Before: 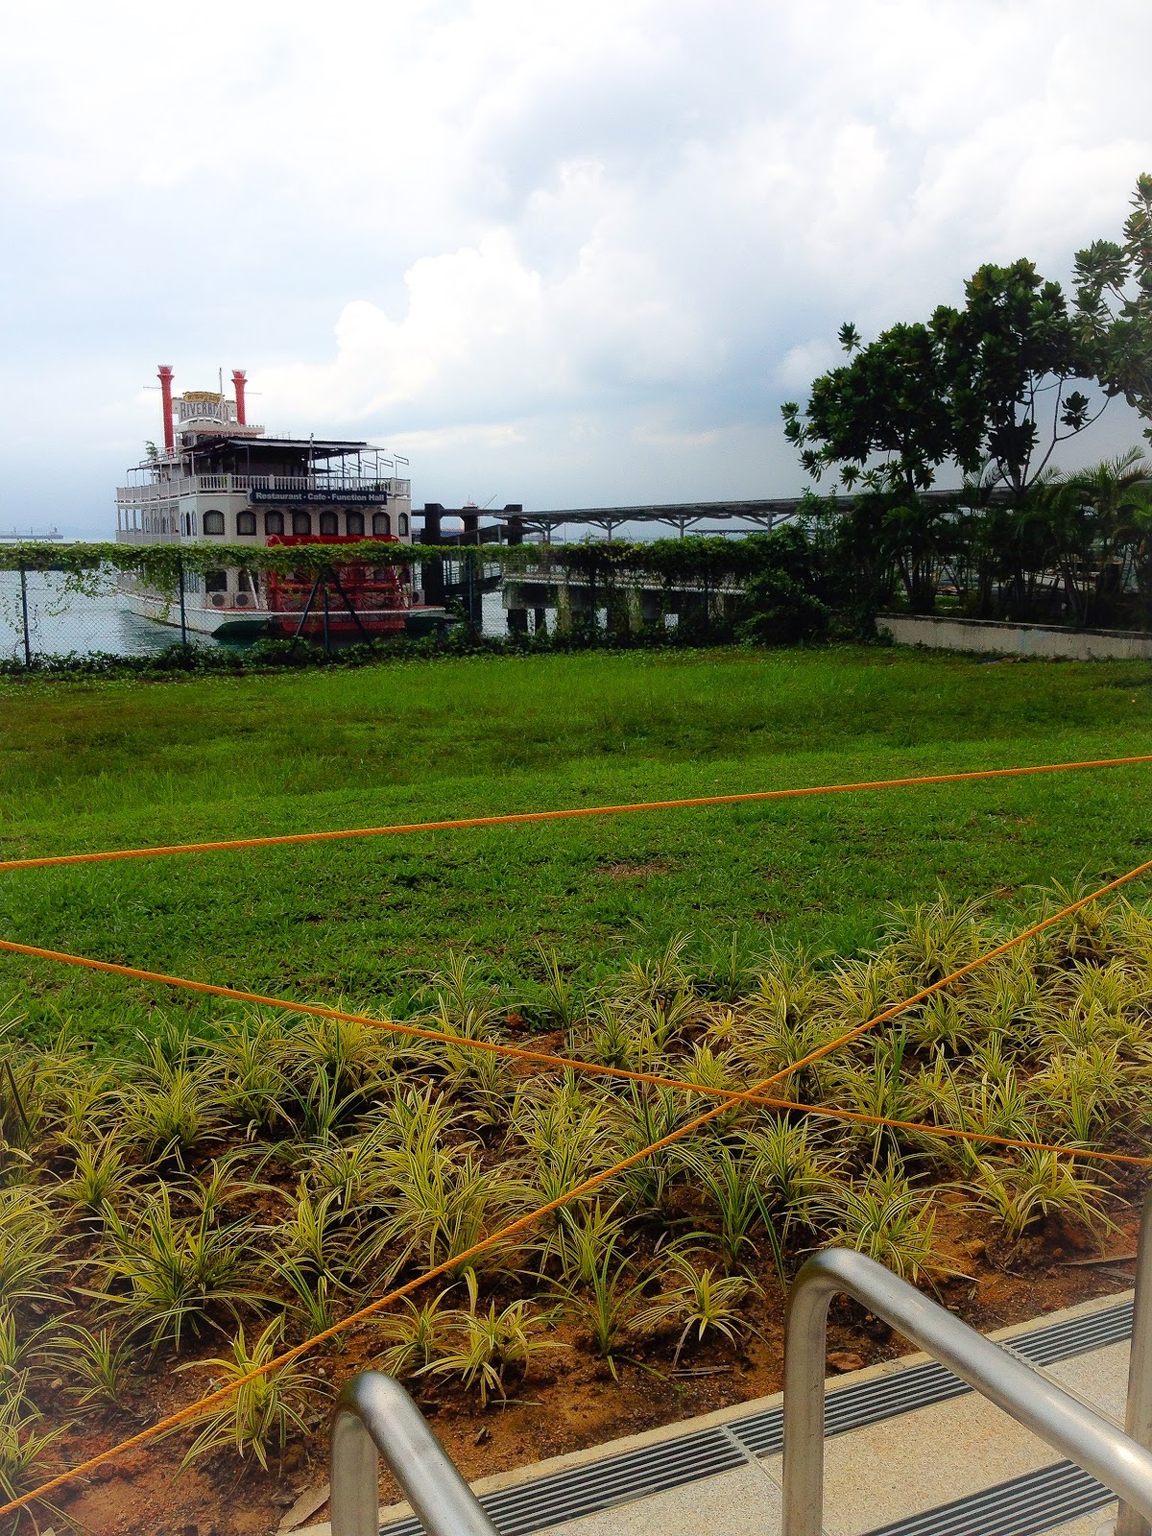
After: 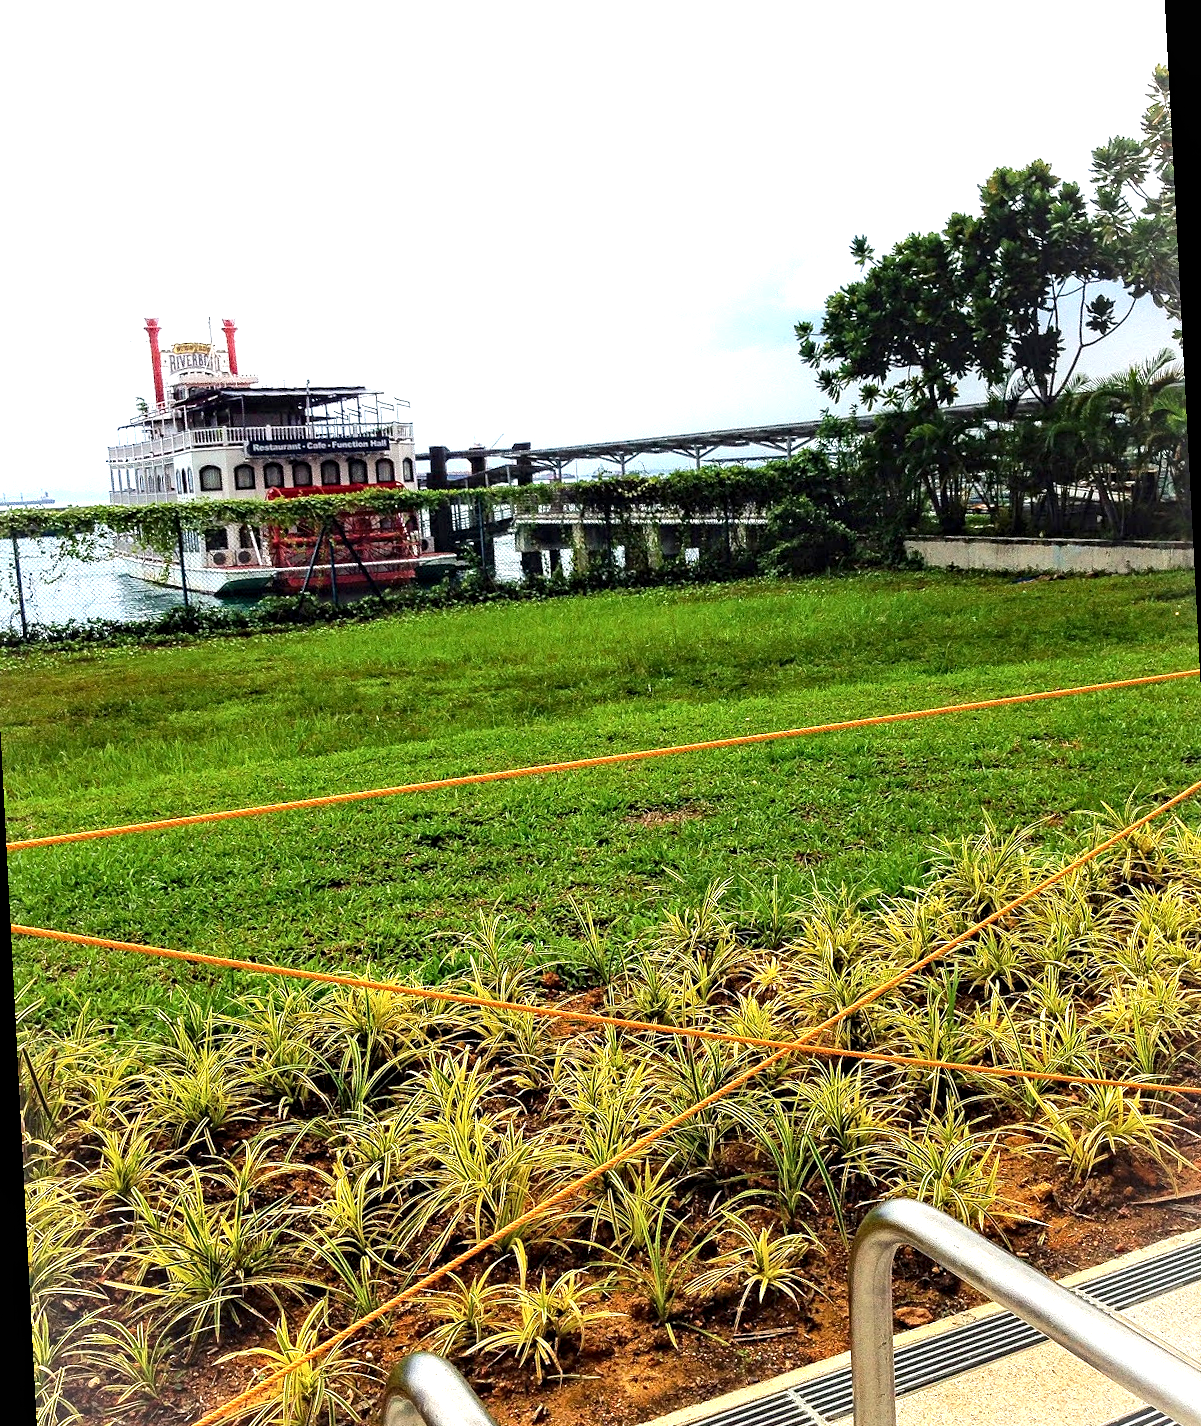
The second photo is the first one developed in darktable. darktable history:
contrast equalizer: octaves 7, y [[0.506, 0.531, 0.562, 0.606, 0.638, 0.669], [0.5 ×6], [0.5 ×6], [0 ×6], [0 ×6]]
rotate and perspective: rotation -3°, crop left 0.031, crop right 0.968, crop top 0.07, crop bottom 0.93
exposure: black level correction 0, exposure 1.2 EV, compensate exposure bias true, compensate highlight preservation false
